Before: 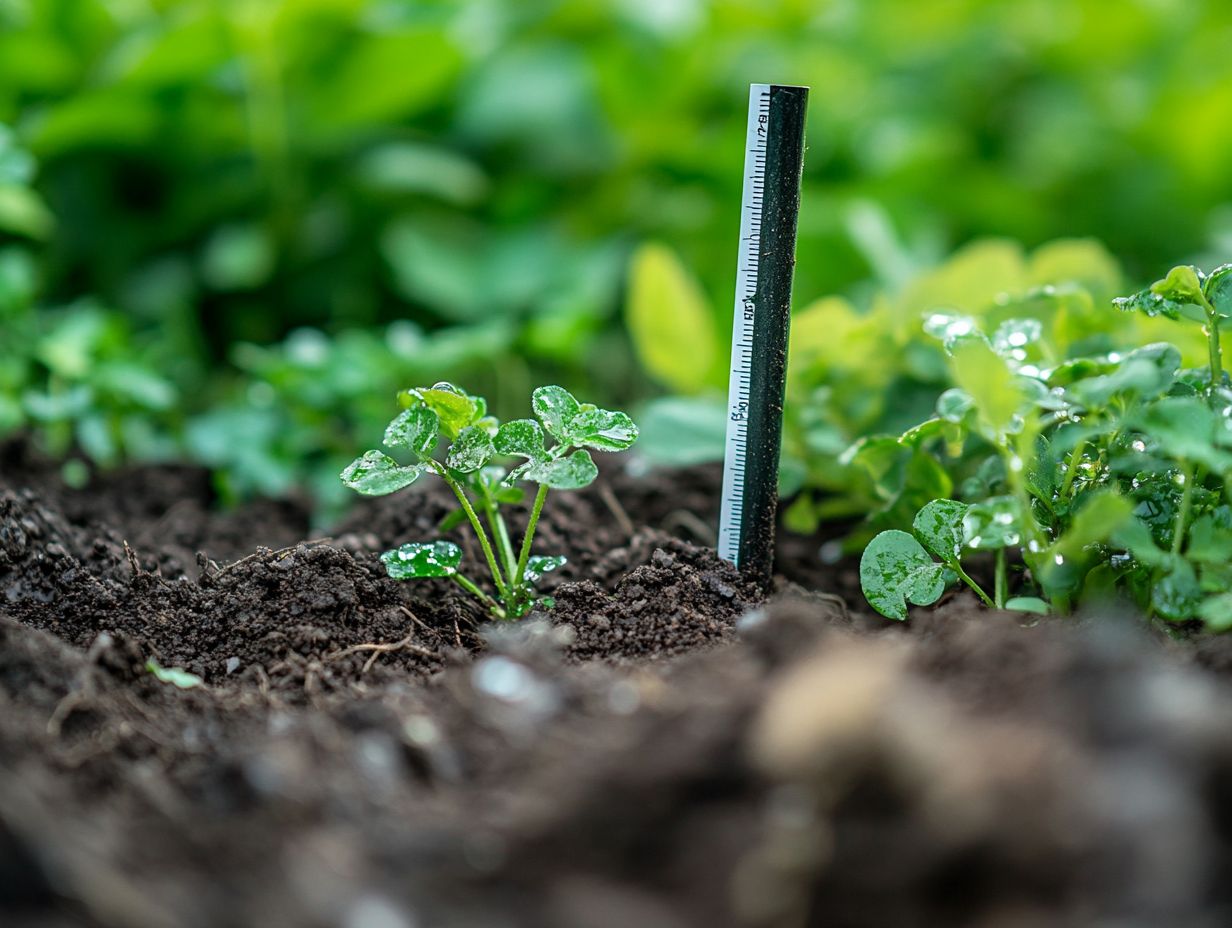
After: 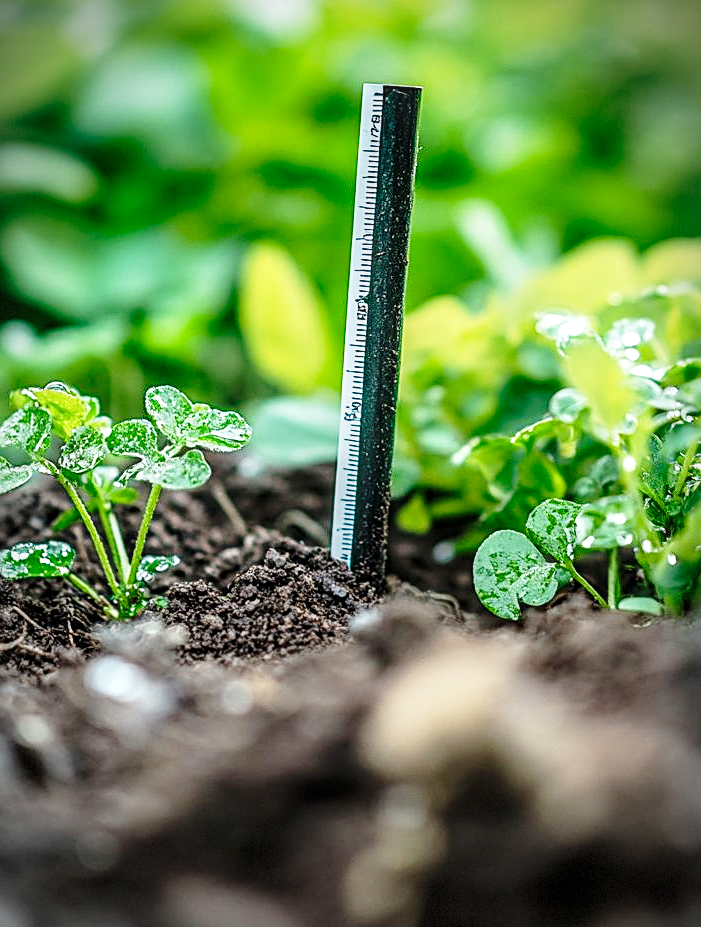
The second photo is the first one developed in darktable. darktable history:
crop: left 31.46%, top 0.013%, right 11.637%
sharpen: on, module defaults
shadows and highlights: shadows 36.37, highlights -26.87, soften with gaussian
vignetting: fall-off radius 69.02%, brightness -0.702, automatic ratio true, dithering 8-bit output, unbound false
local contrast: on, module defaults
base curve: curves: ch0 [(0, 0) (0.028, 0.03) (0.121, 0.232) (0.46, 0.748) (0.859, 0.968) (1, 1)], preserve colors none
